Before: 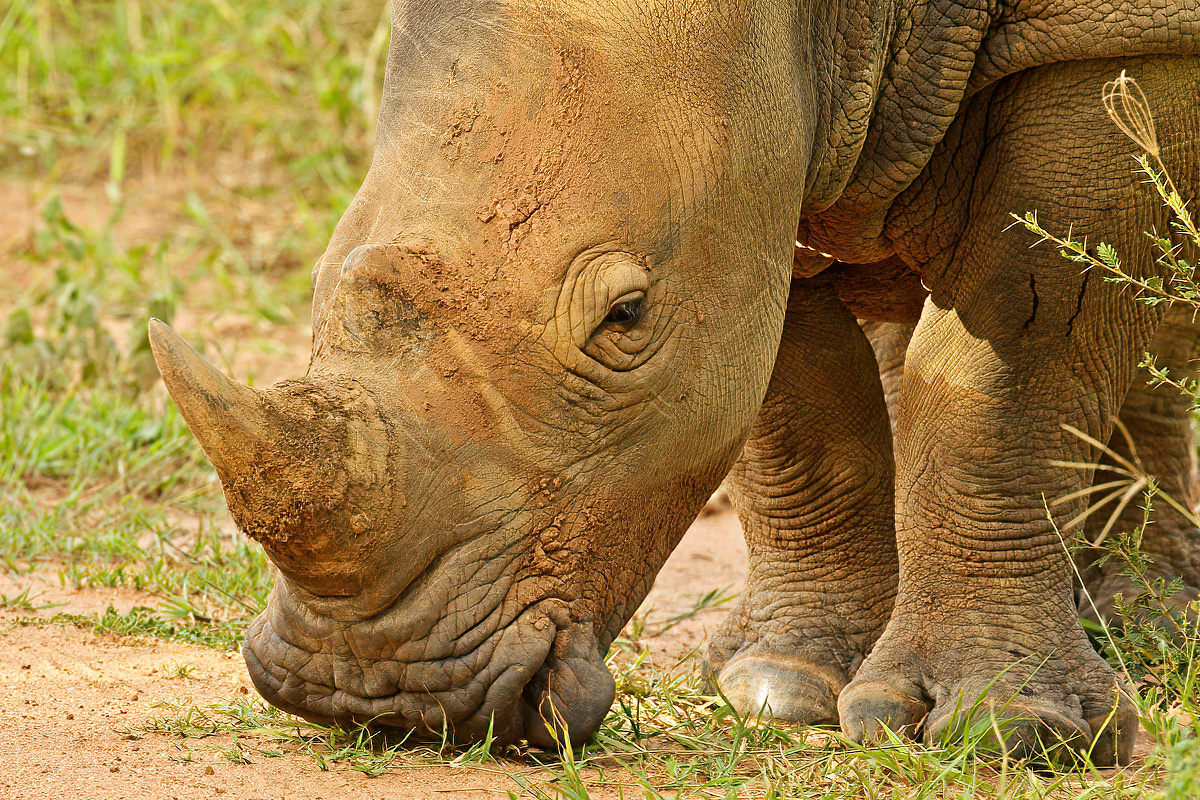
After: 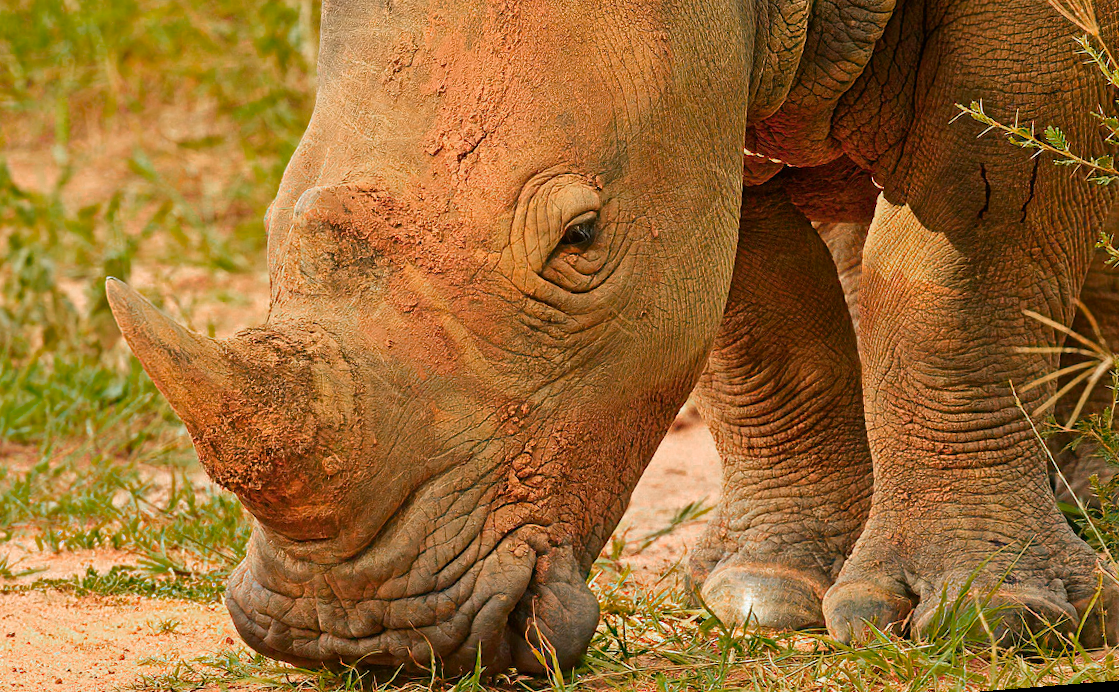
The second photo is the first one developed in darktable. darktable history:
color zones: curves: ch0 [(0, 0.553) (0.123, 0.58) (0.23, 0.419) (0.468, 0.155) (0.605, 0.132) (0.723, 0.063) (0.833, 0.172) (0.921, 0.468)]; ch1 [(0.025, 0.645) (0.229, 0.584) (0.326, 0.551) (0.537, 0.446) (0.599, 0.911) (0.708, 1) (0.805, 0.944)]; ch2 [(0.086, 0.468) (0.254, 0.464) (0.638, 0.564) (0.702, 0.592) (0.768, 0.564)]
rotate and perspective: rotation -4.57°, crop left 0.054, crop right 0.944, crop top 0.087, crop bottom 0.914
crop and rotate: top 6.25%
